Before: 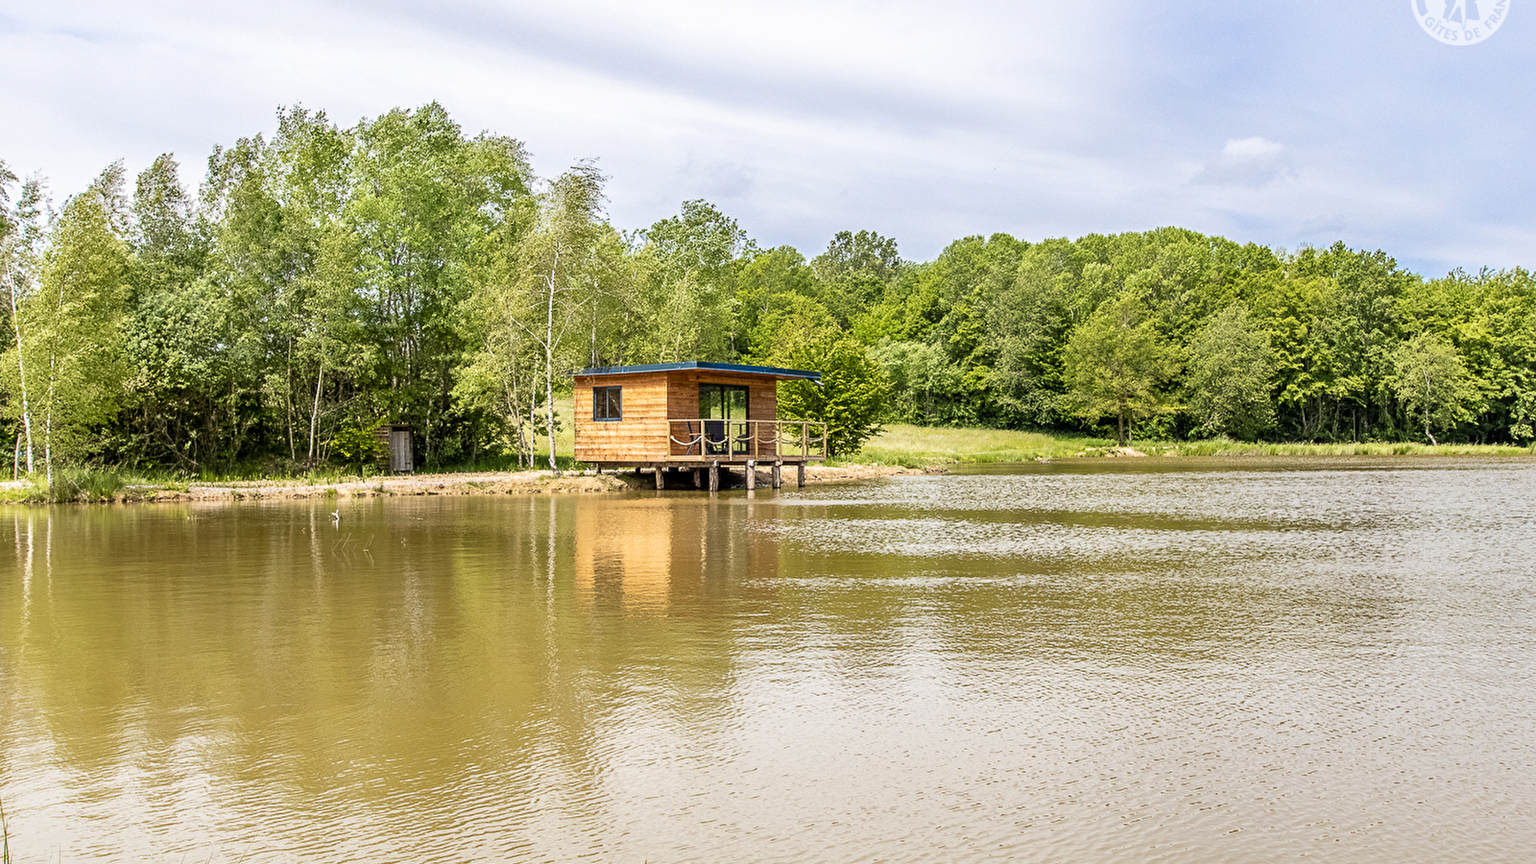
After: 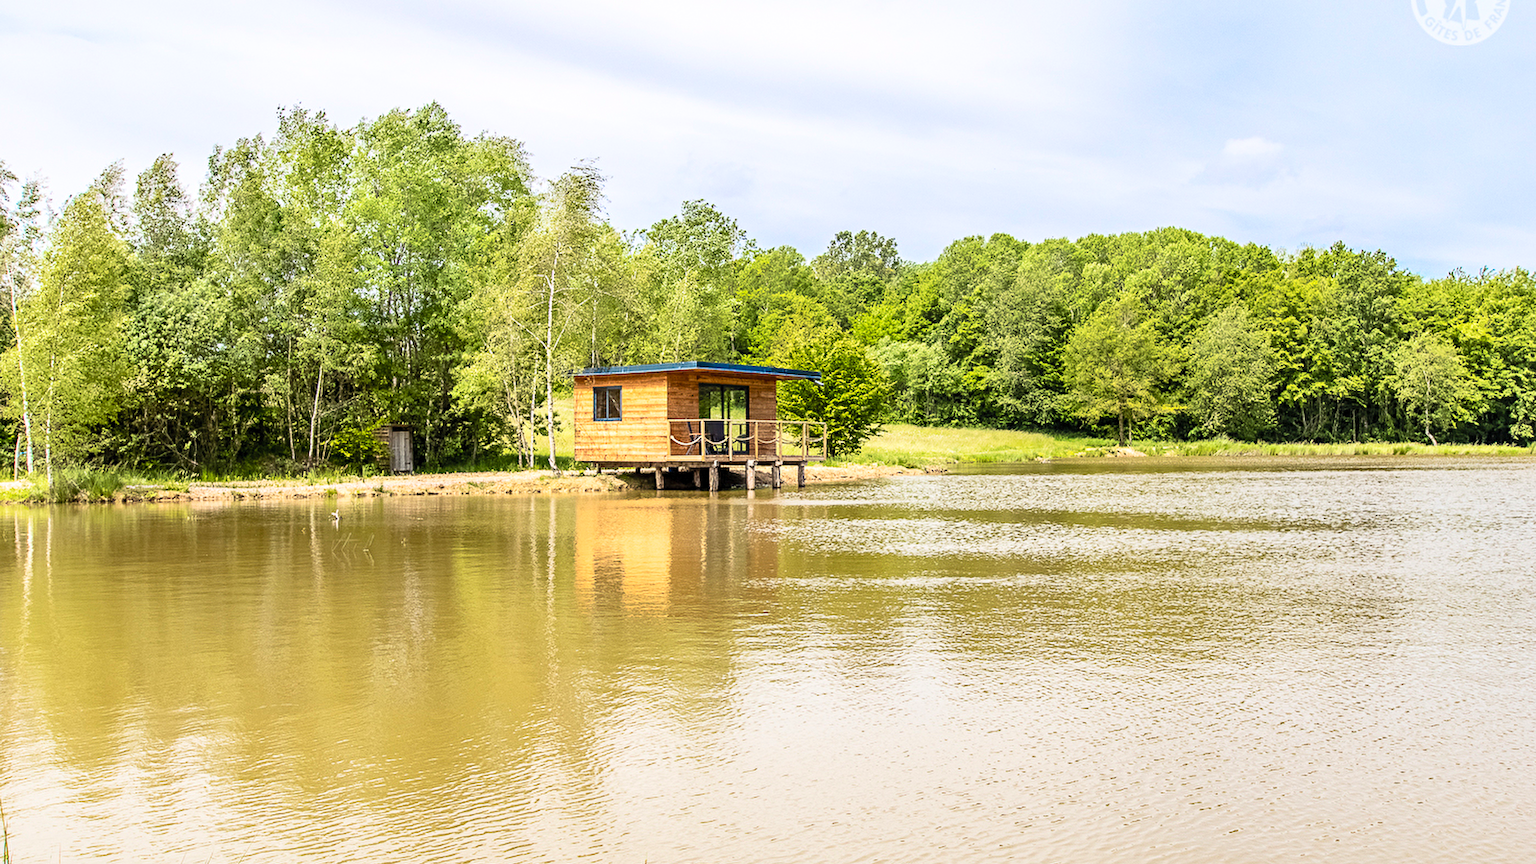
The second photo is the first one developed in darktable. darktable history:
contrast brightness saturation: contrast 0.2, brightness 0.16, saturation 0.22
tone equalizer: on, module defaults
